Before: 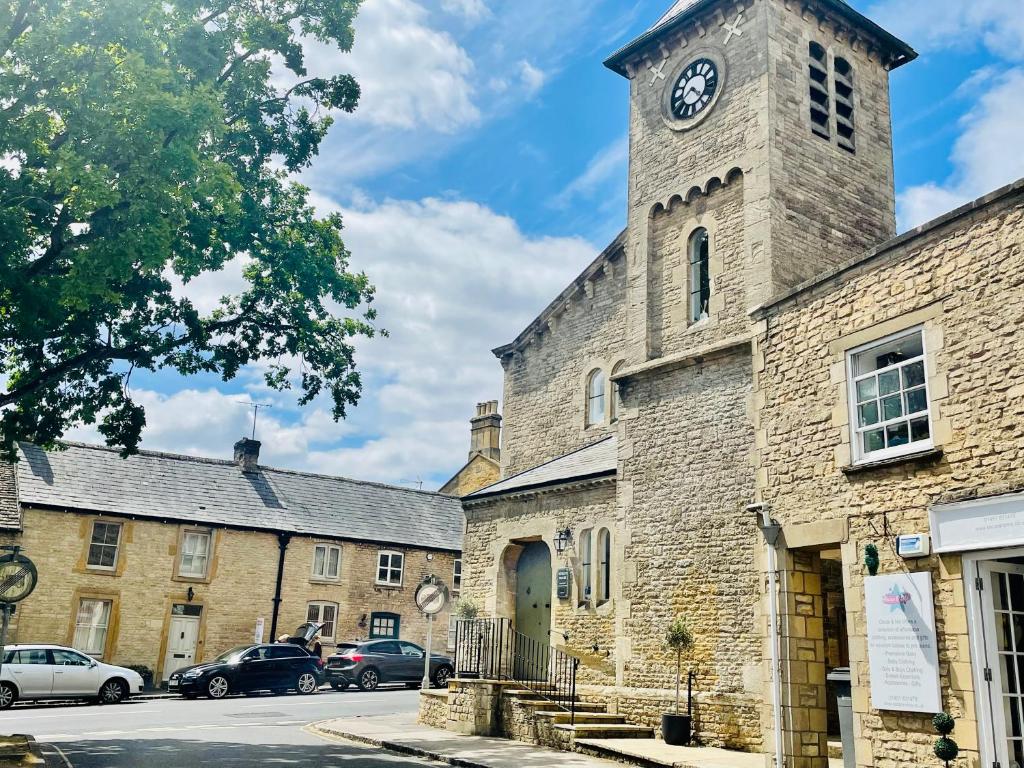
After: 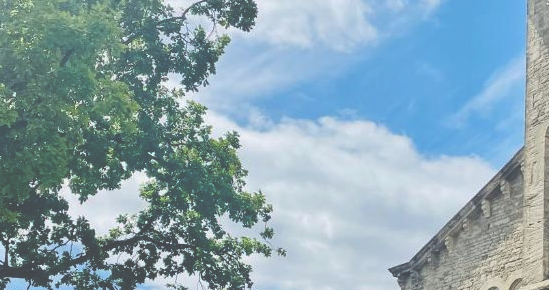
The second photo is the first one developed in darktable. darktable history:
crop: left 10.121%, top 10.631%, right 36.218%, bottom 51.526%
exposure: black level correction -0.062, exposure -0.05 EV, compensate highlight preservation false
